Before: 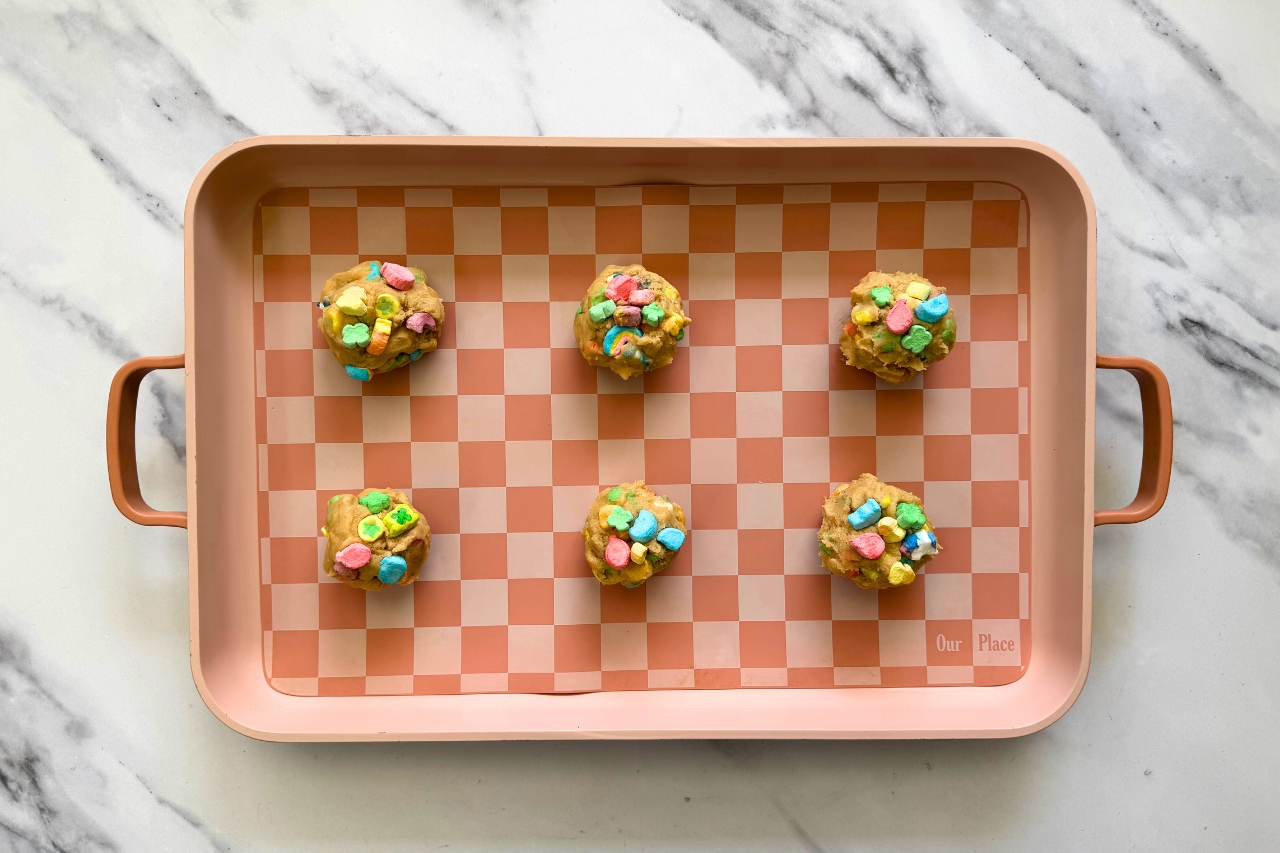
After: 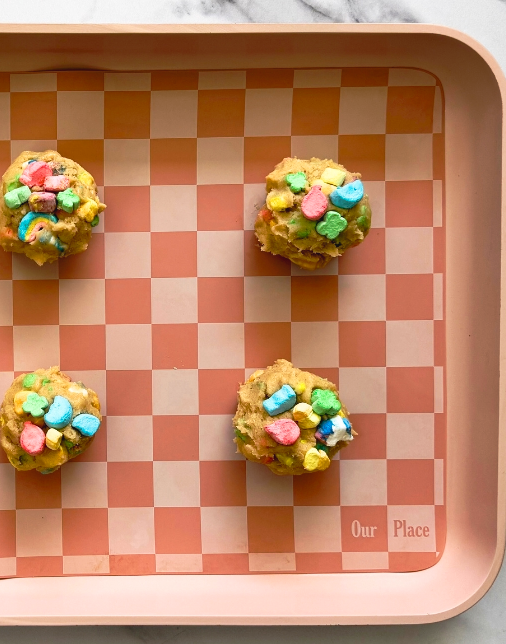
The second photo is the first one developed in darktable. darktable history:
shadows and highlights: soften with gaussian
tone curve: curves: ch0 [(0, 0) (0.003, 0.049) (0.011, 0.051) (0.025, 0.055) (0.044, 0.065) (0.069, 0.081) (0.1, 0.11) (0.136, 0.15) (0.177, 0.195) (0.224, 0.242) (0.277, 0.308) (0.335, 0.375) (0.399, 0.436) (0.468, 0.5) (0.543, 0.574) (0.623, 0.665) (0.709, 0.761) (0.801, 0.851) (0.898, 0.933) (1, 1)], preserve colors none
crop: left 45.721%, top 13.393%, right 14.118%, bottom 10.01%
